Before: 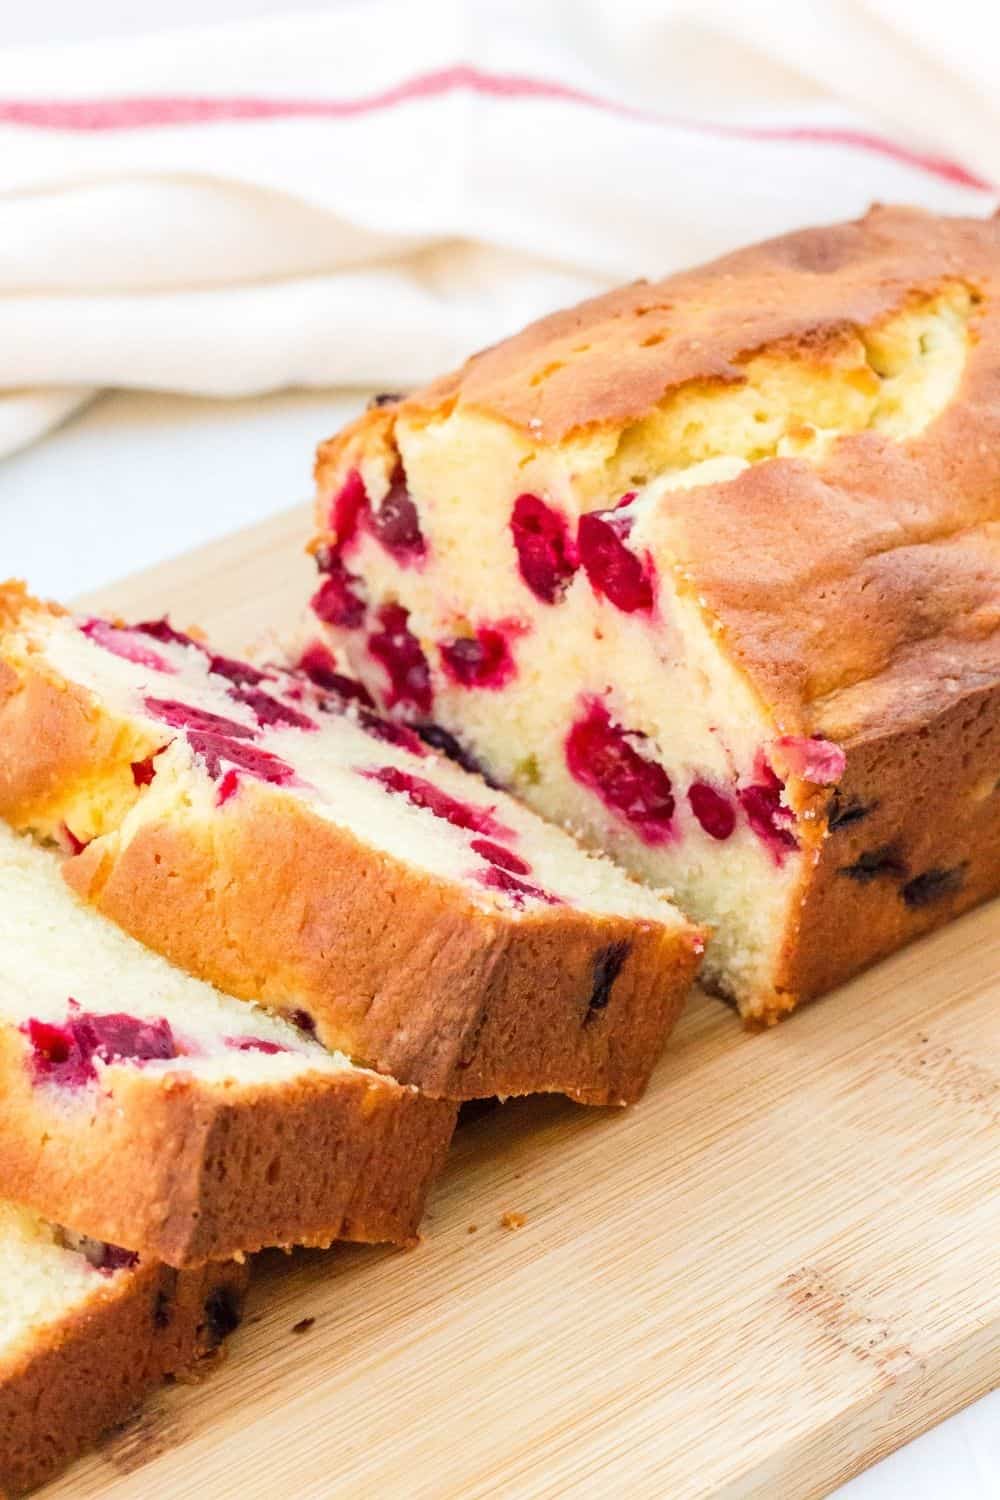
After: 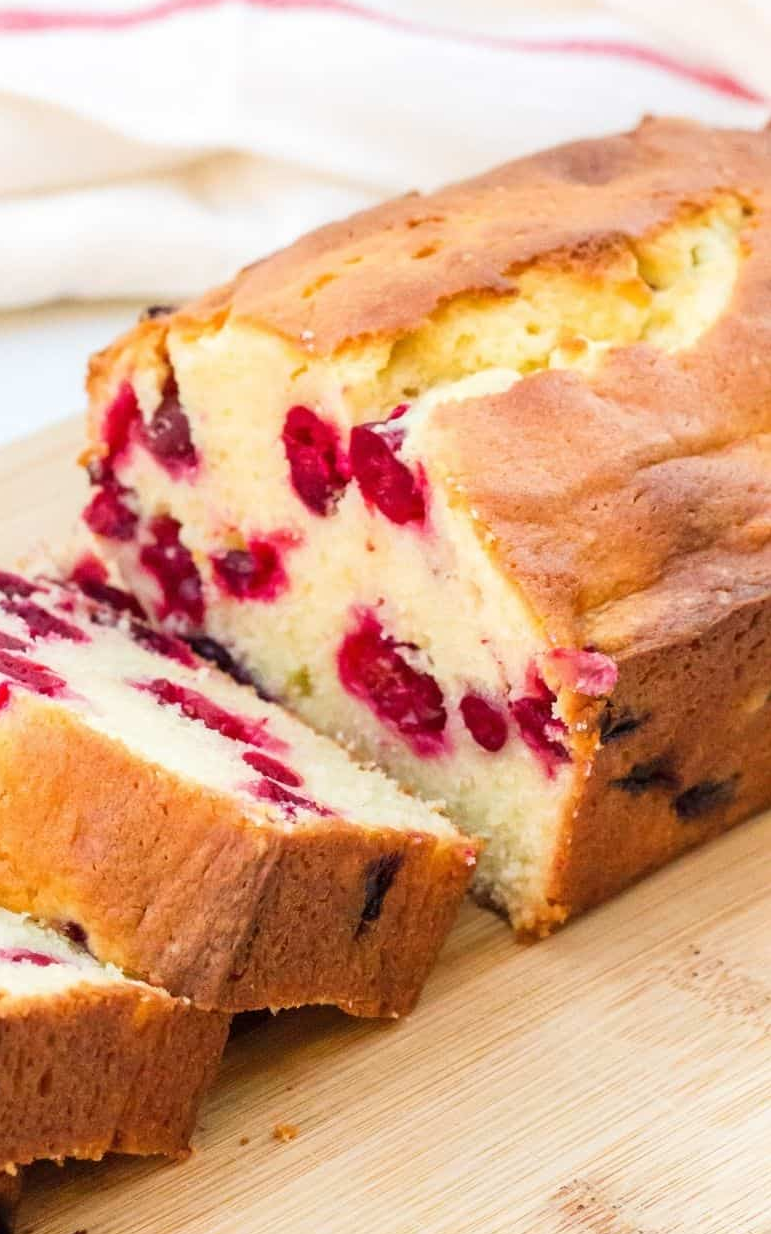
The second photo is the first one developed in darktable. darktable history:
crop: left 22.812%, top 5.887%, bottom 11.788%
